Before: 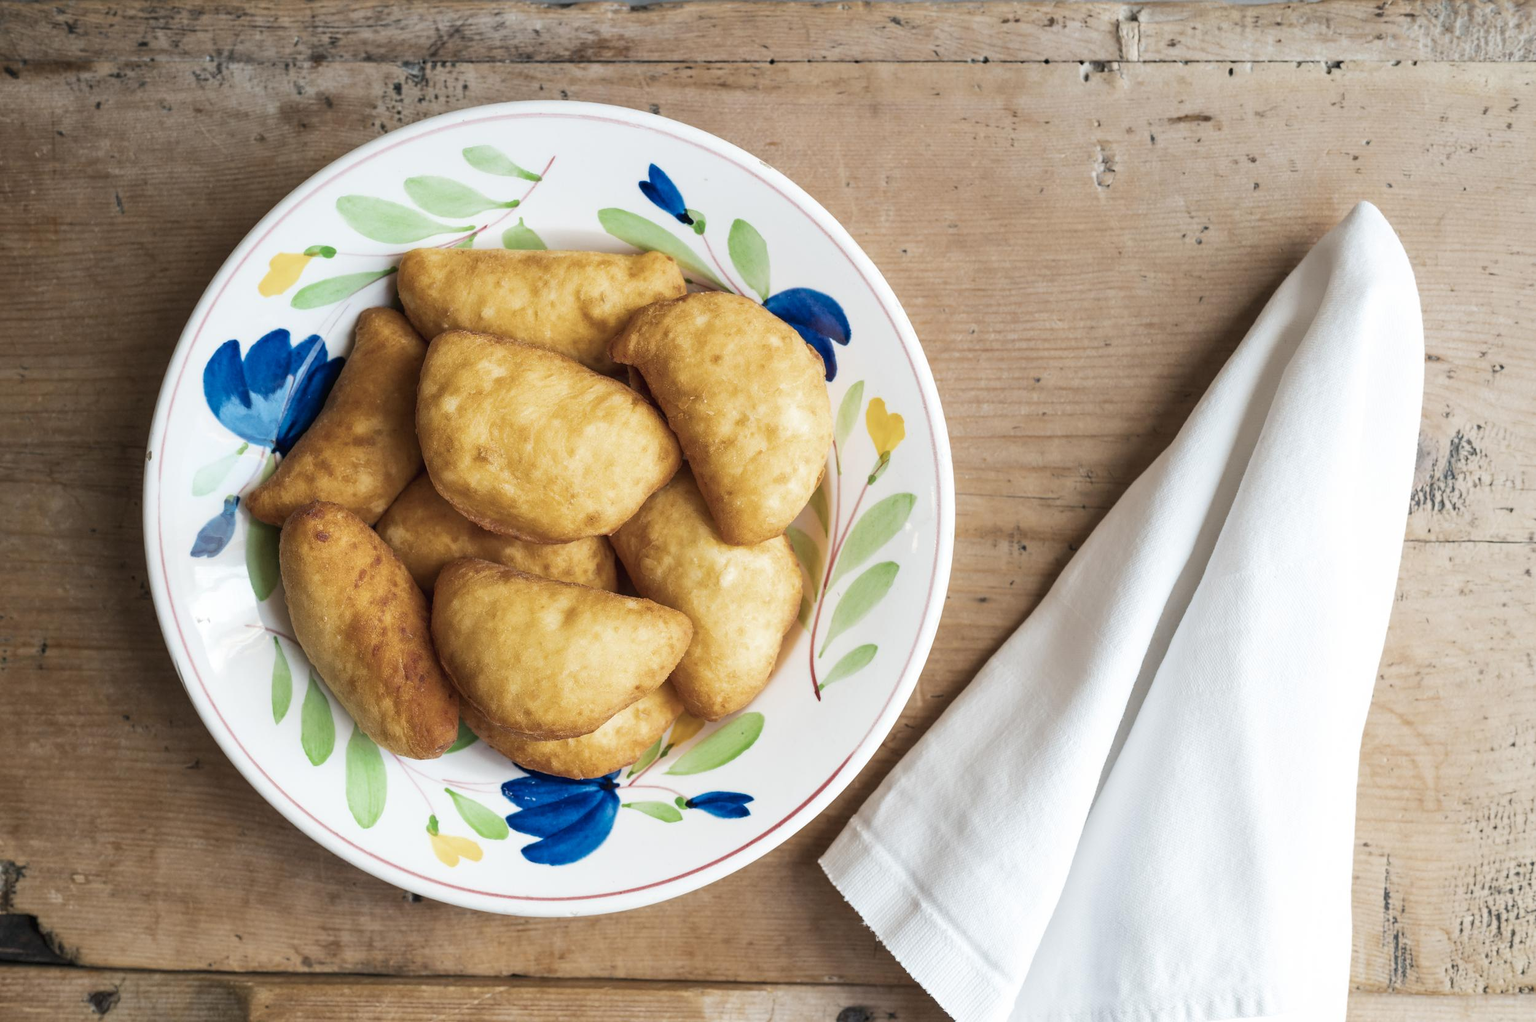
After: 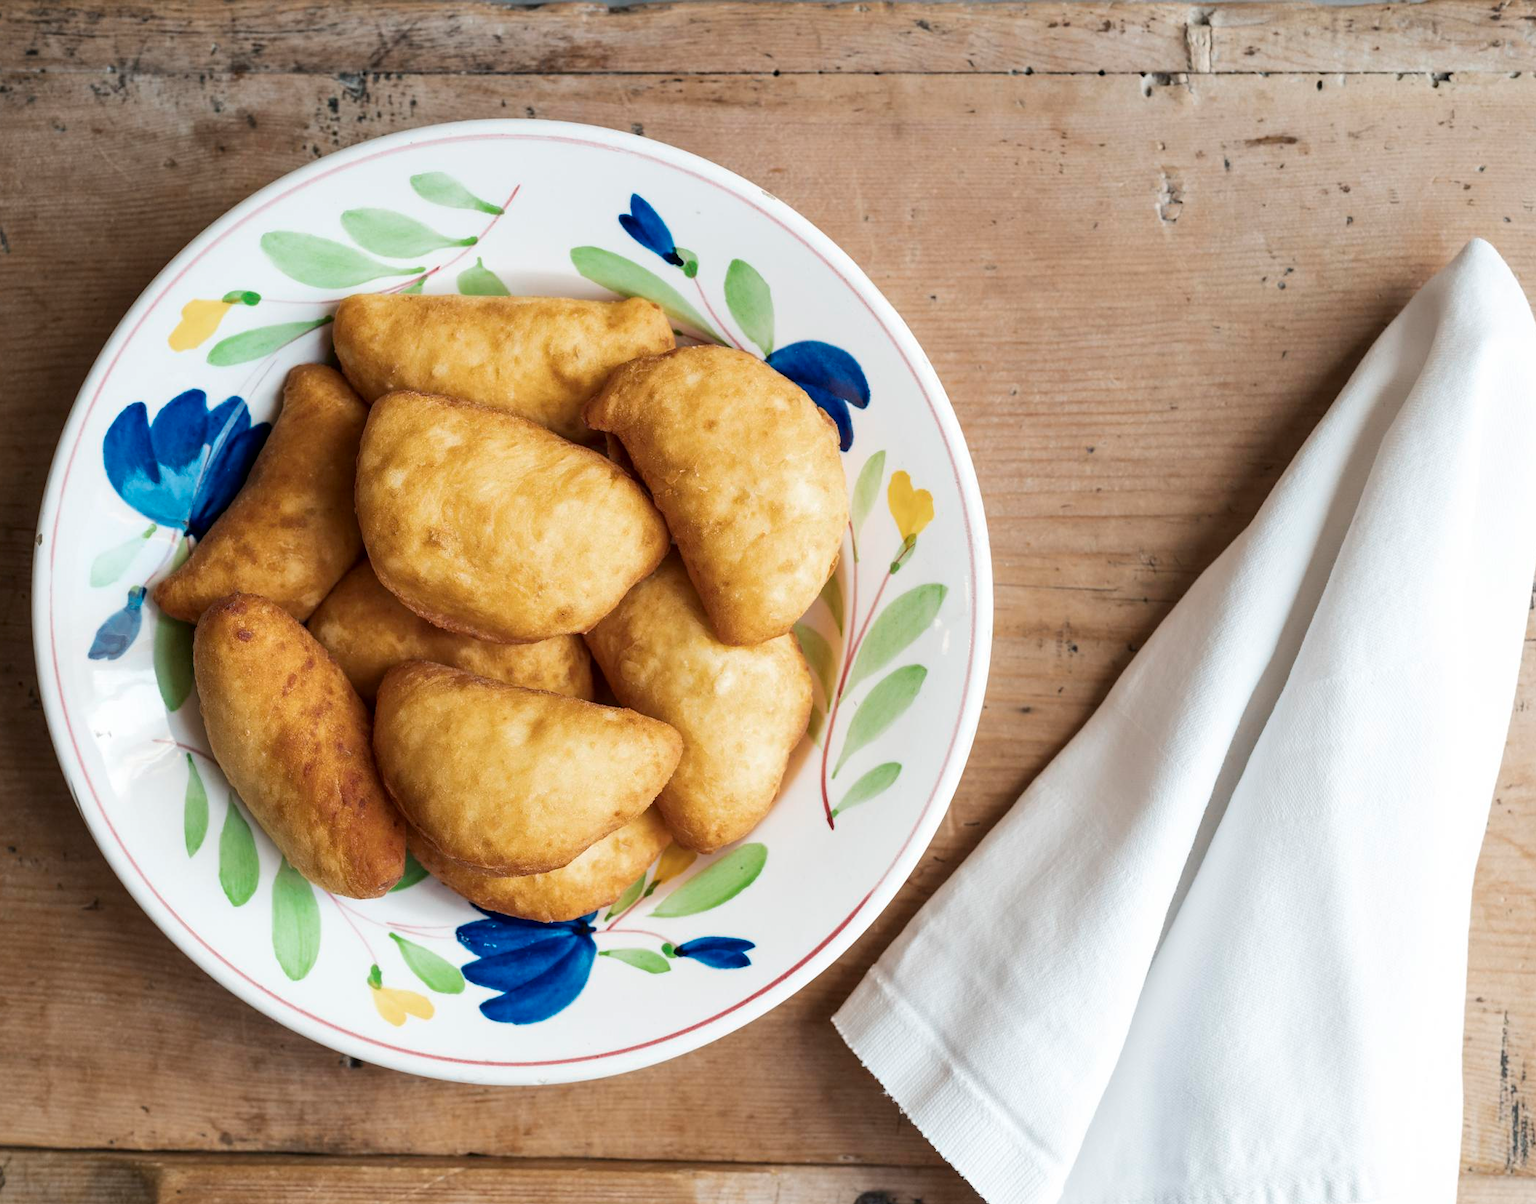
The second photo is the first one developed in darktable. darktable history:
contrast brightness saturation: contrast 0.03, brightness -0.04
crop: left 7.598%, right 7.873%
